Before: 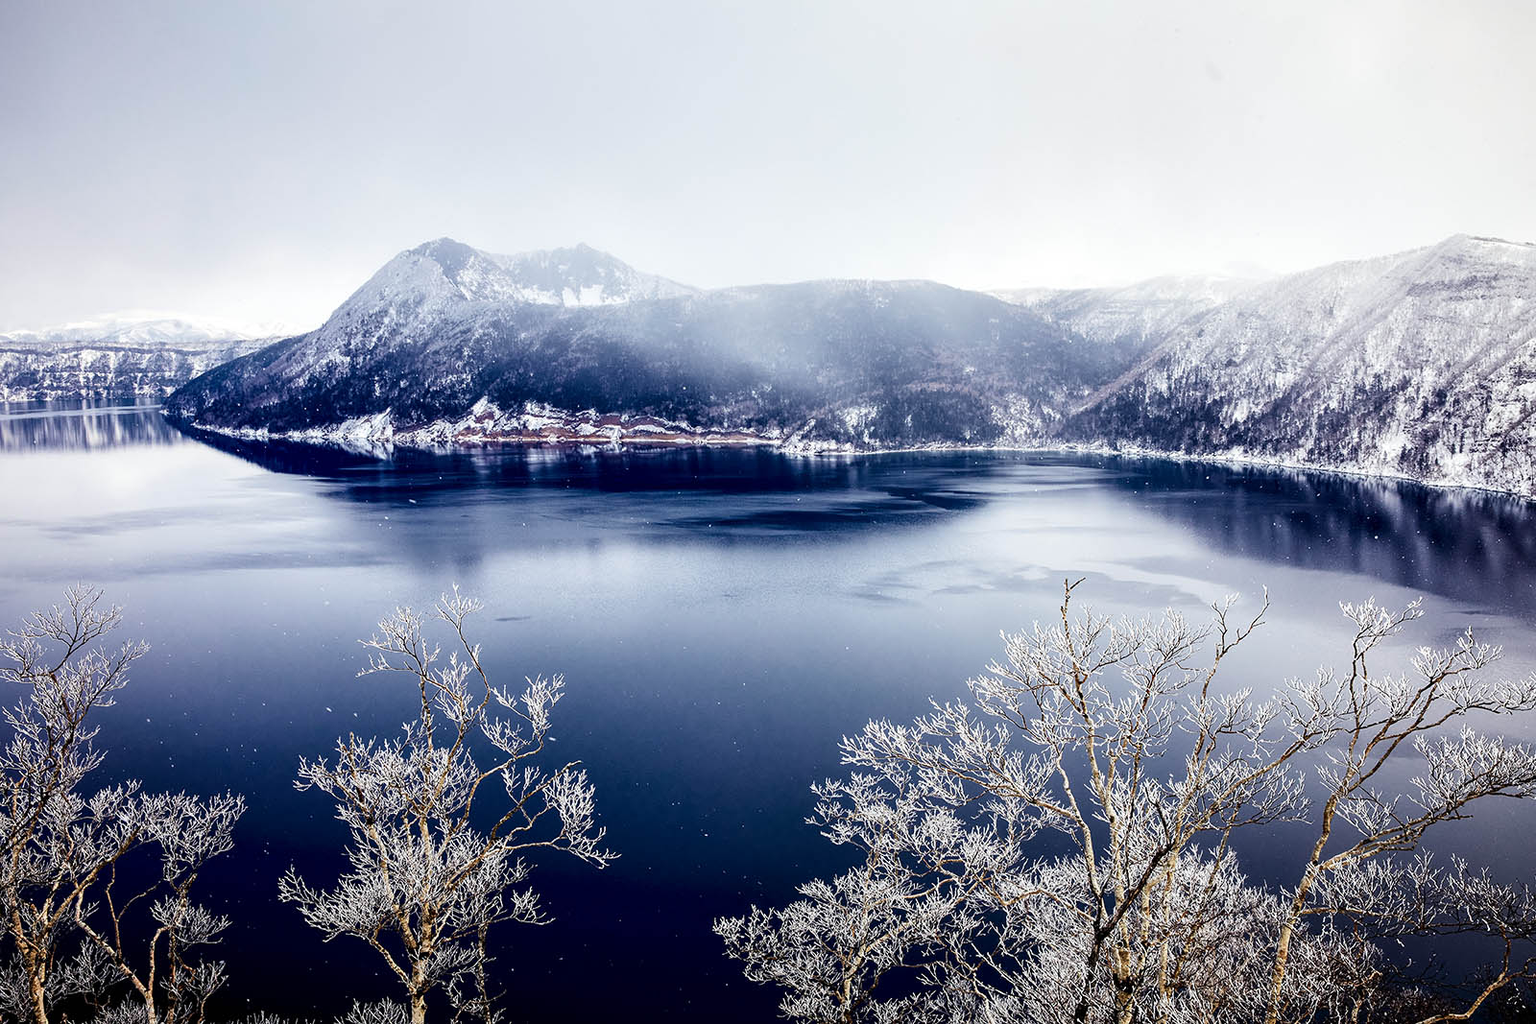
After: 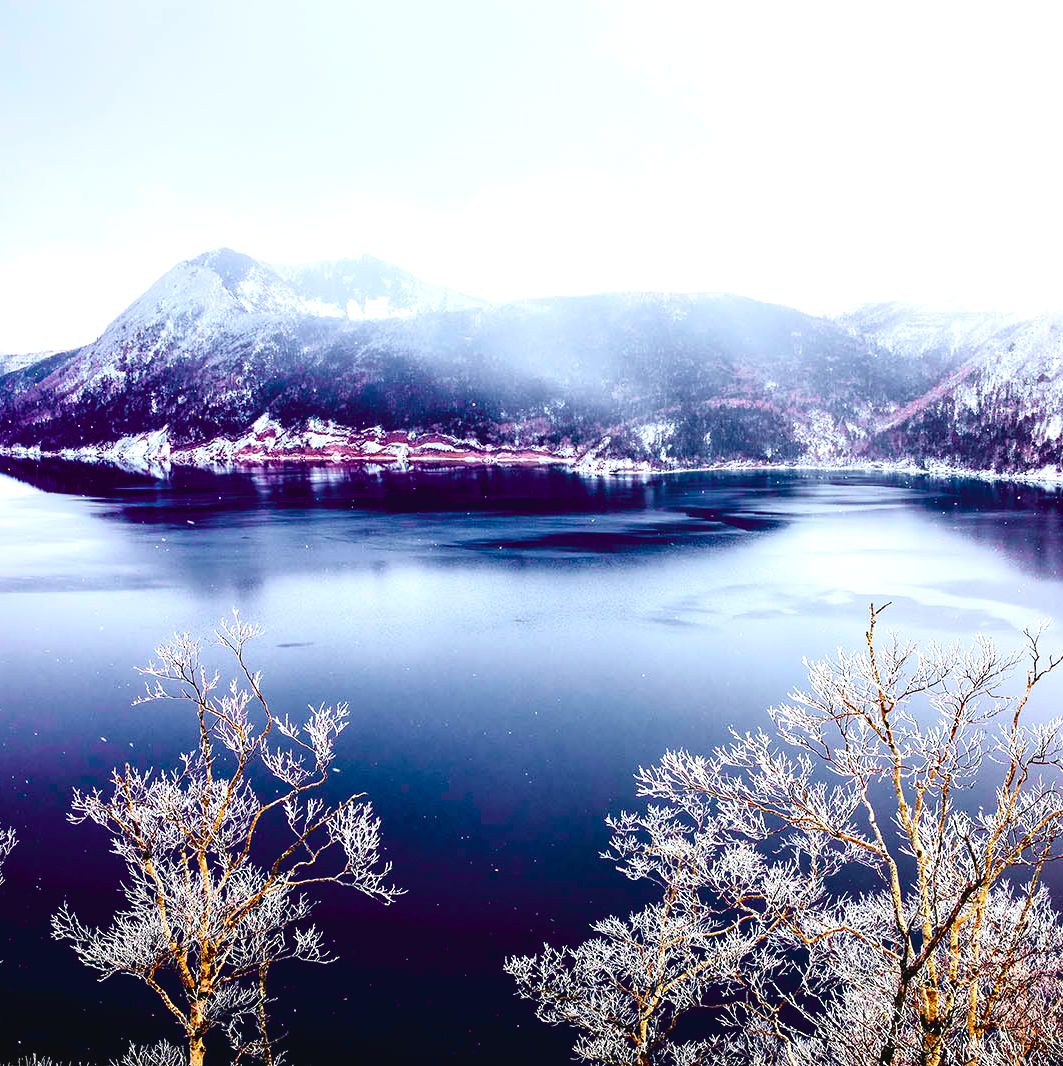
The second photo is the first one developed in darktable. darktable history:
tone curve: curves: ch0 [(0, 0.036) (0.119, 0.115) (0.466, 0.498) (0.715, 0.767) (0.817, 0.865) (1, 0.998)]; ch1 [(0, 0) (0.377, 0.416) (0.44, 0.461) (0.487, 0.49) (0.514, 0.517) (0.536, 0.577) (0.66, 0.724) (1, 1)]; ch2 [(0, 0) (0.38, 0.405) (0.463, 0.443) (0.492, 0.486) (0.526, 0.541) (0.578, 0.598) (0.653, 0.698) (1, 1)], color space Lab, independent channels, preserve colors none
crop and rotate: left 15.033%, right 18.503%
color balance rgb: linear chroma grading › global chroma 14.679%, perceptual saturation grading › global saturation 25.013%, perceptual brilliance grading › global brilliance 10.761%, global vibrance 34.443%
